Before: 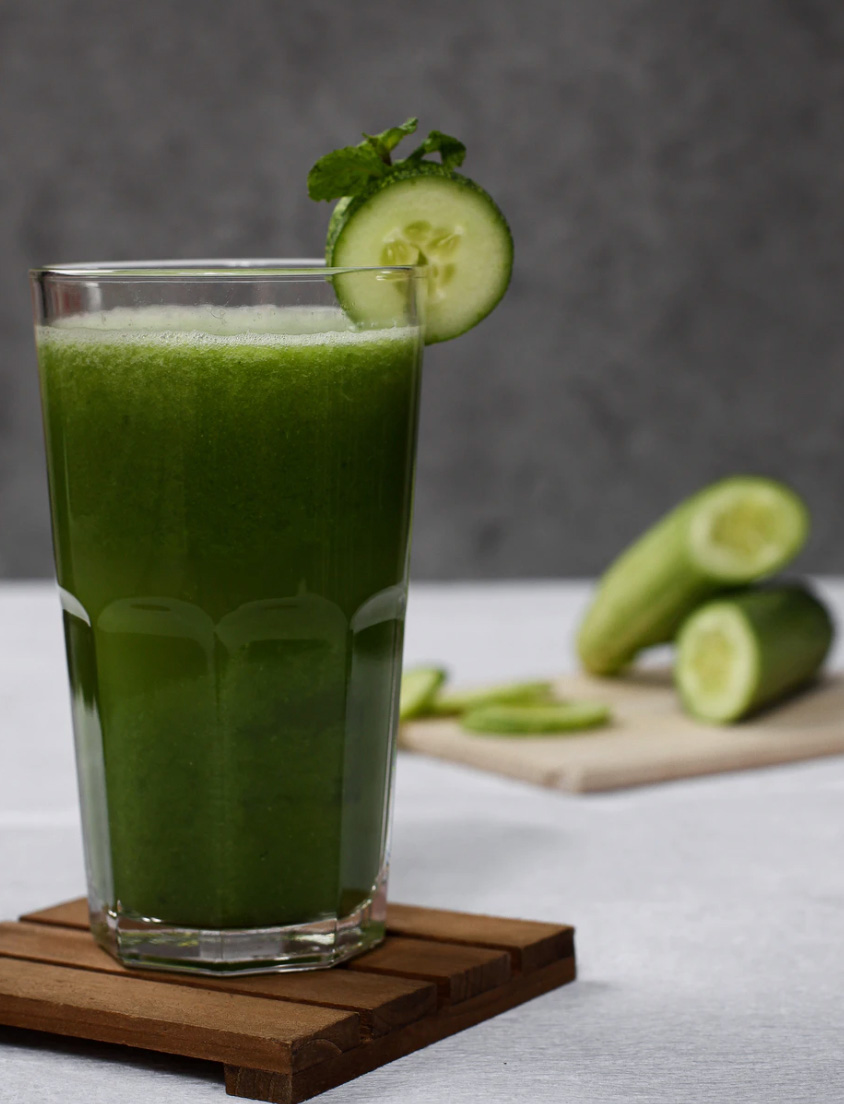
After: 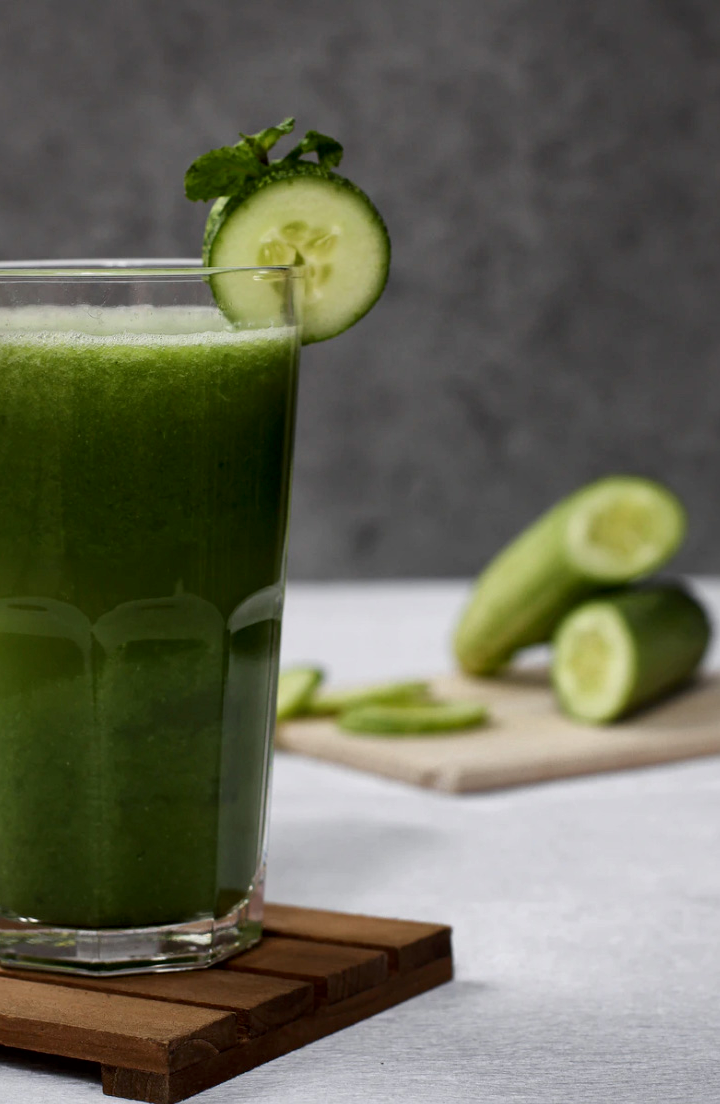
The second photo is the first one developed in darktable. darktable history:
crop and rotate: left 14.584%
local contrast: mode bilateral grid, contrast 20, coarseness 100, detail 150%, midtone range 0.2
